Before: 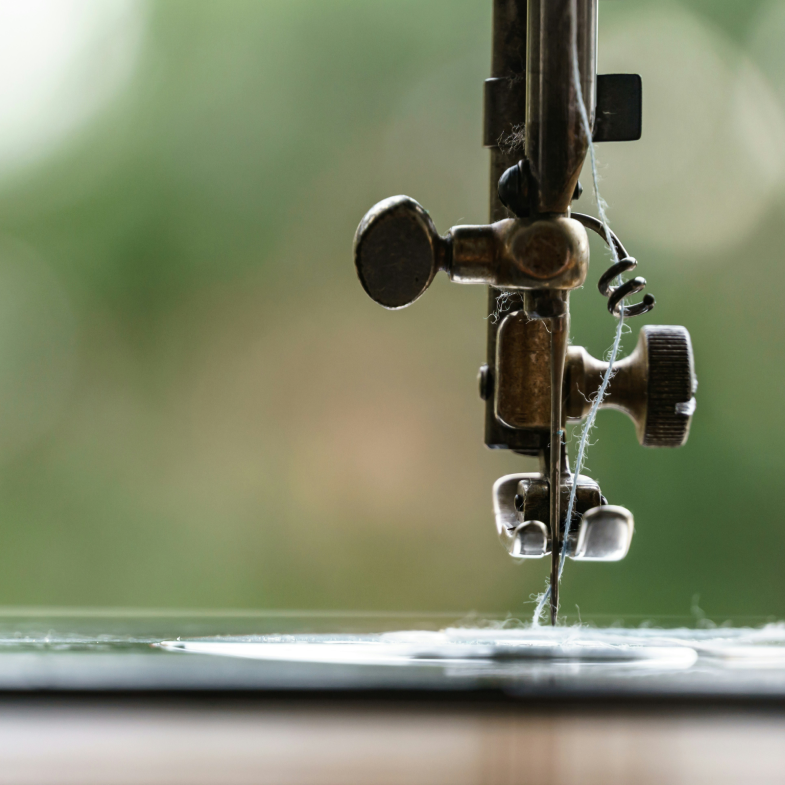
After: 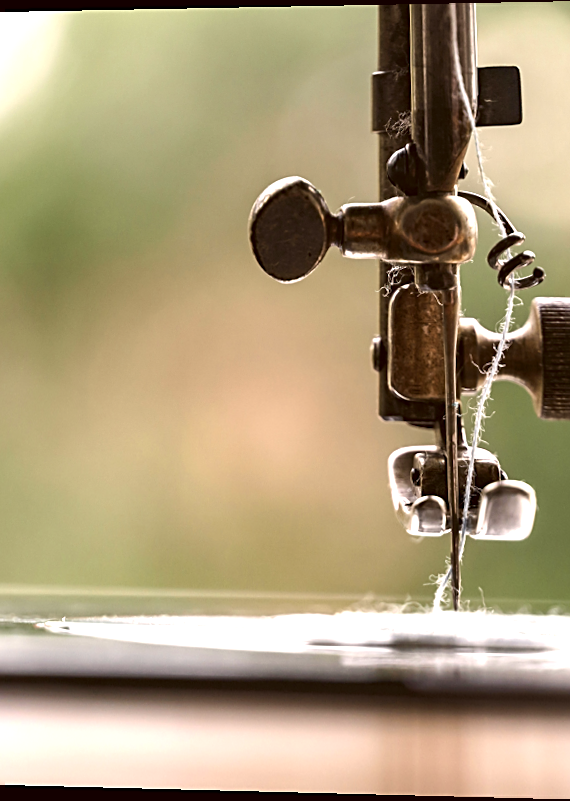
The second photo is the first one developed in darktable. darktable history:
sharpen: on, module defaults
rotate and perspective: rotation 0.128°, lens shift (vertical) -0.181, lens shift (horizontal) -0.044, shear 0.001, automatic cropping off
crop and rotate: left 15.546%, right 17.787%
color correction: highlights a* 10.21, highlights b* 9.79, shadows a* 8.61, shadows b* 7.88, saturation 0.8
exposure: exposure 0.785 EV, compensate highlight preservation false
contrast equalizer: y [[0.5 ×6], [0.5 ×6], [0.975, 0.964, 0.925, 0.865, 0.793, 0.721], [0 ×6], [0 ×6]]
